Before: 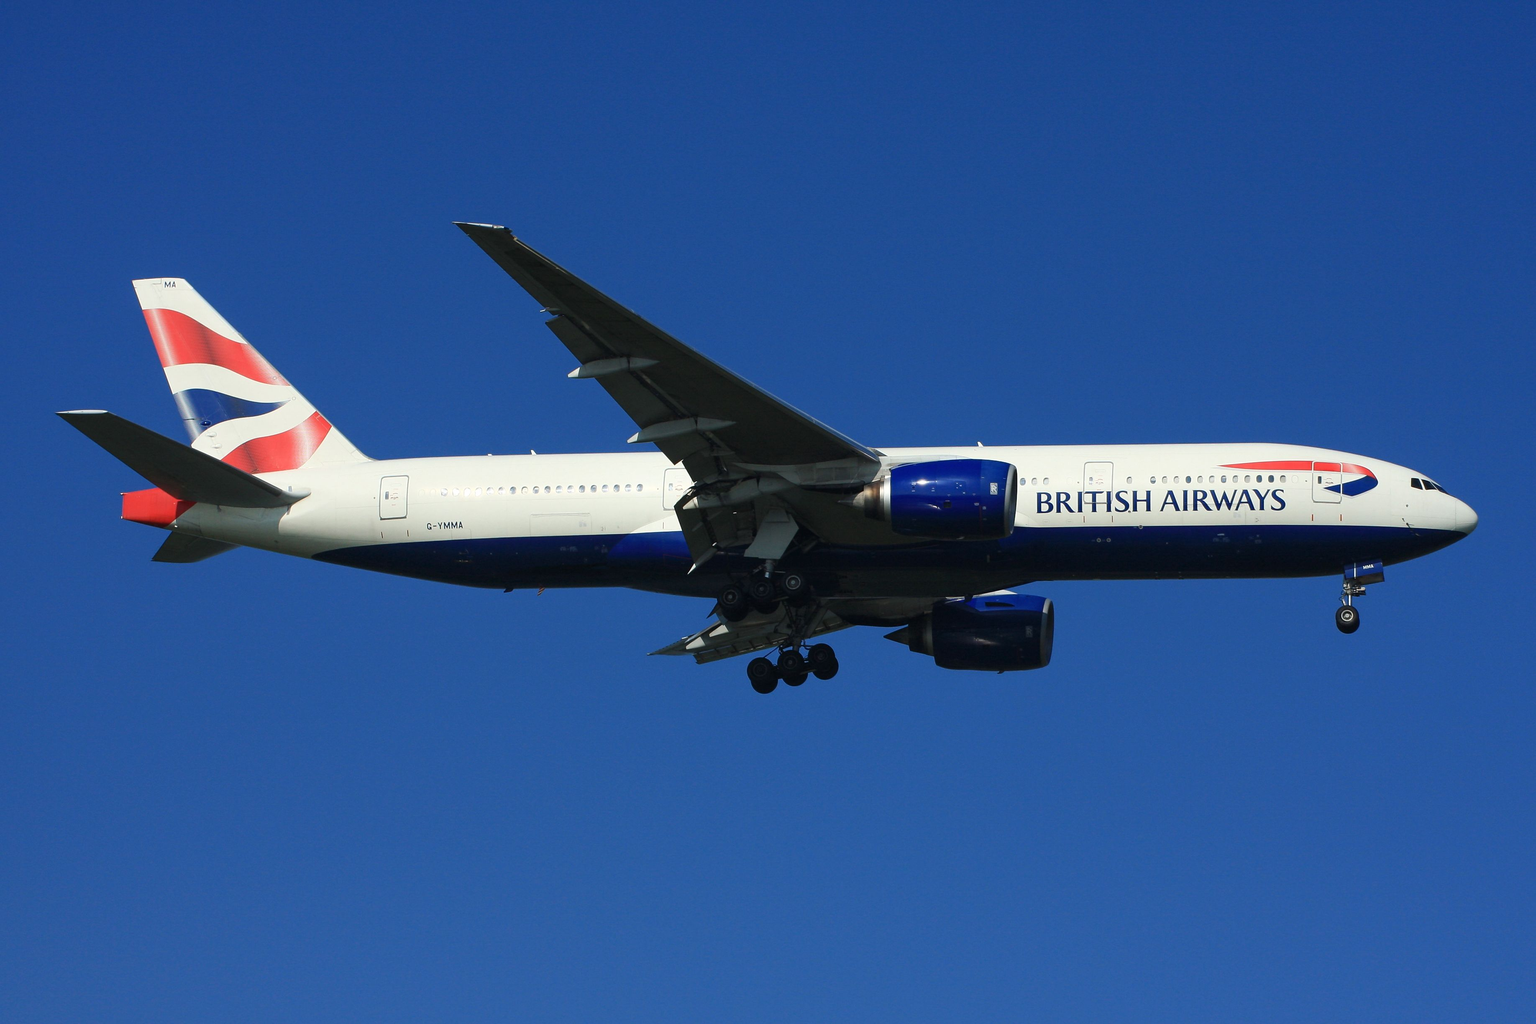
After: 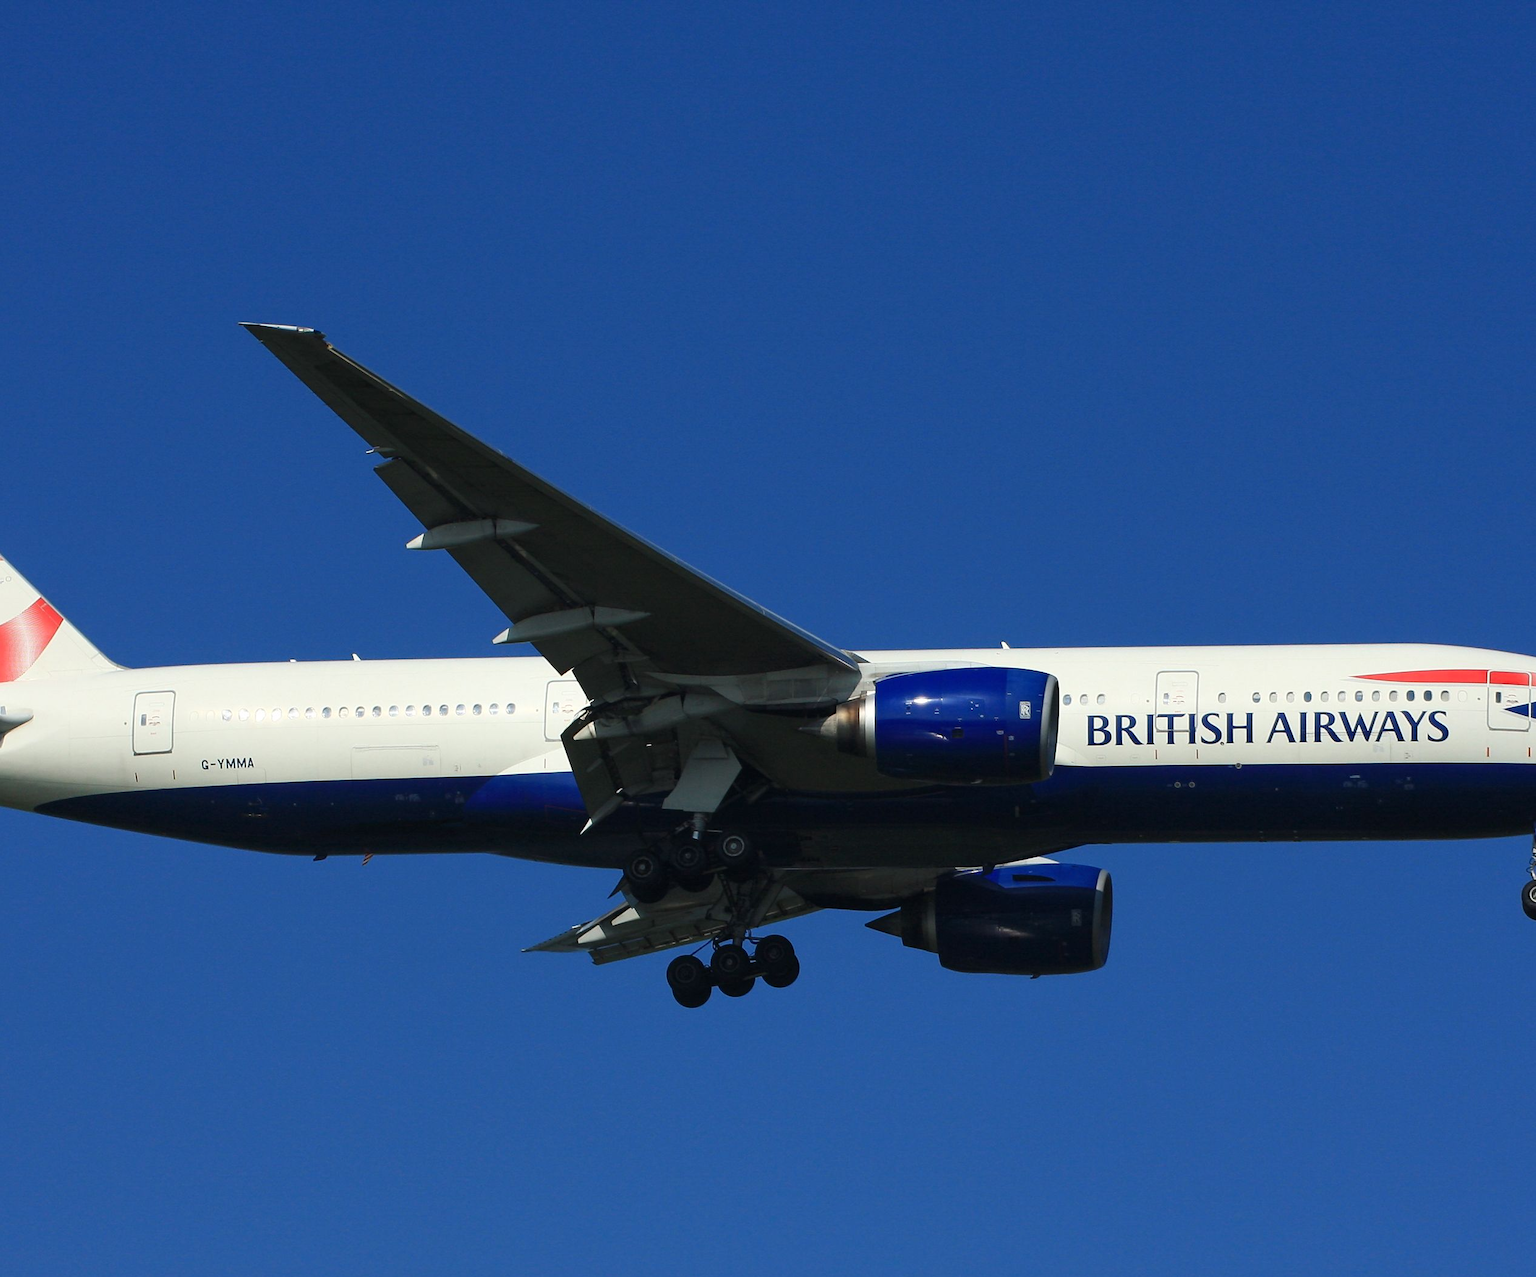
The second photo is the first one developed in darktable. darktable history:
crop: left 18.776%, right 12.357%, bottom 14.126%
color zones: curves: ch1 [(0, 0.513) (0.143, 0.524) (0.286, 0.511) (0.429, 0.506) (0.571, 0.503) (0.714, 0.503) (0.857, 0.508) (1, 0.513)]
